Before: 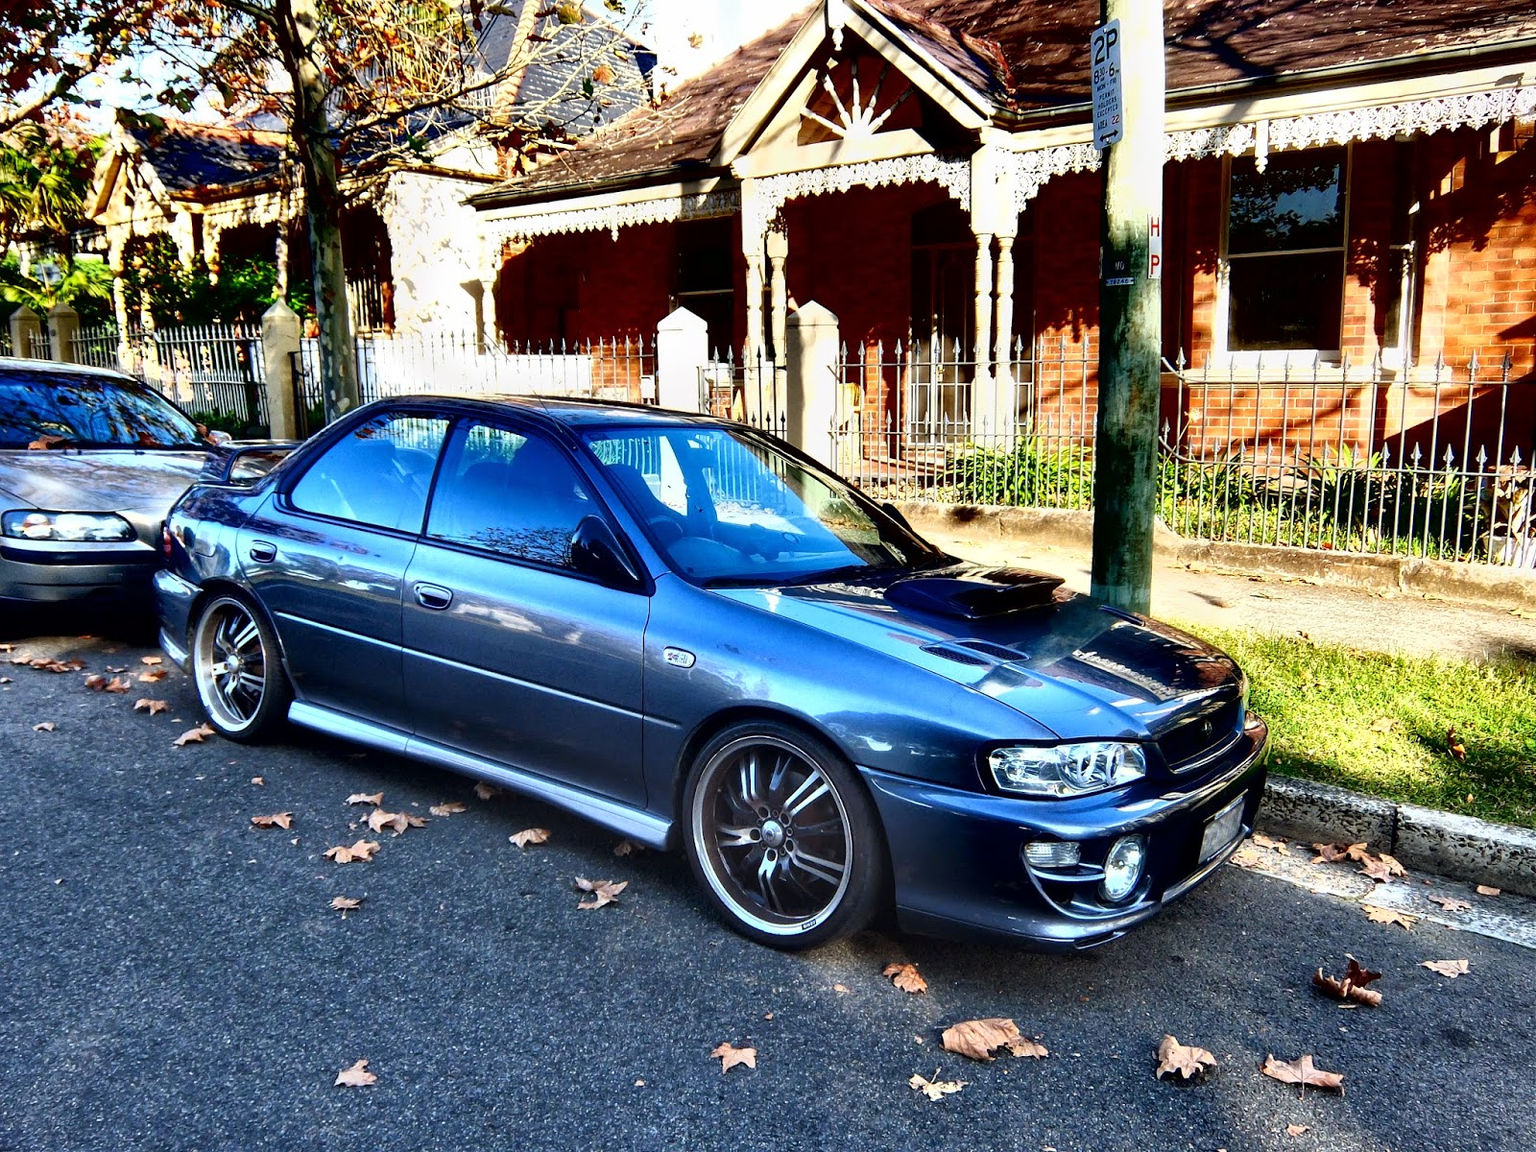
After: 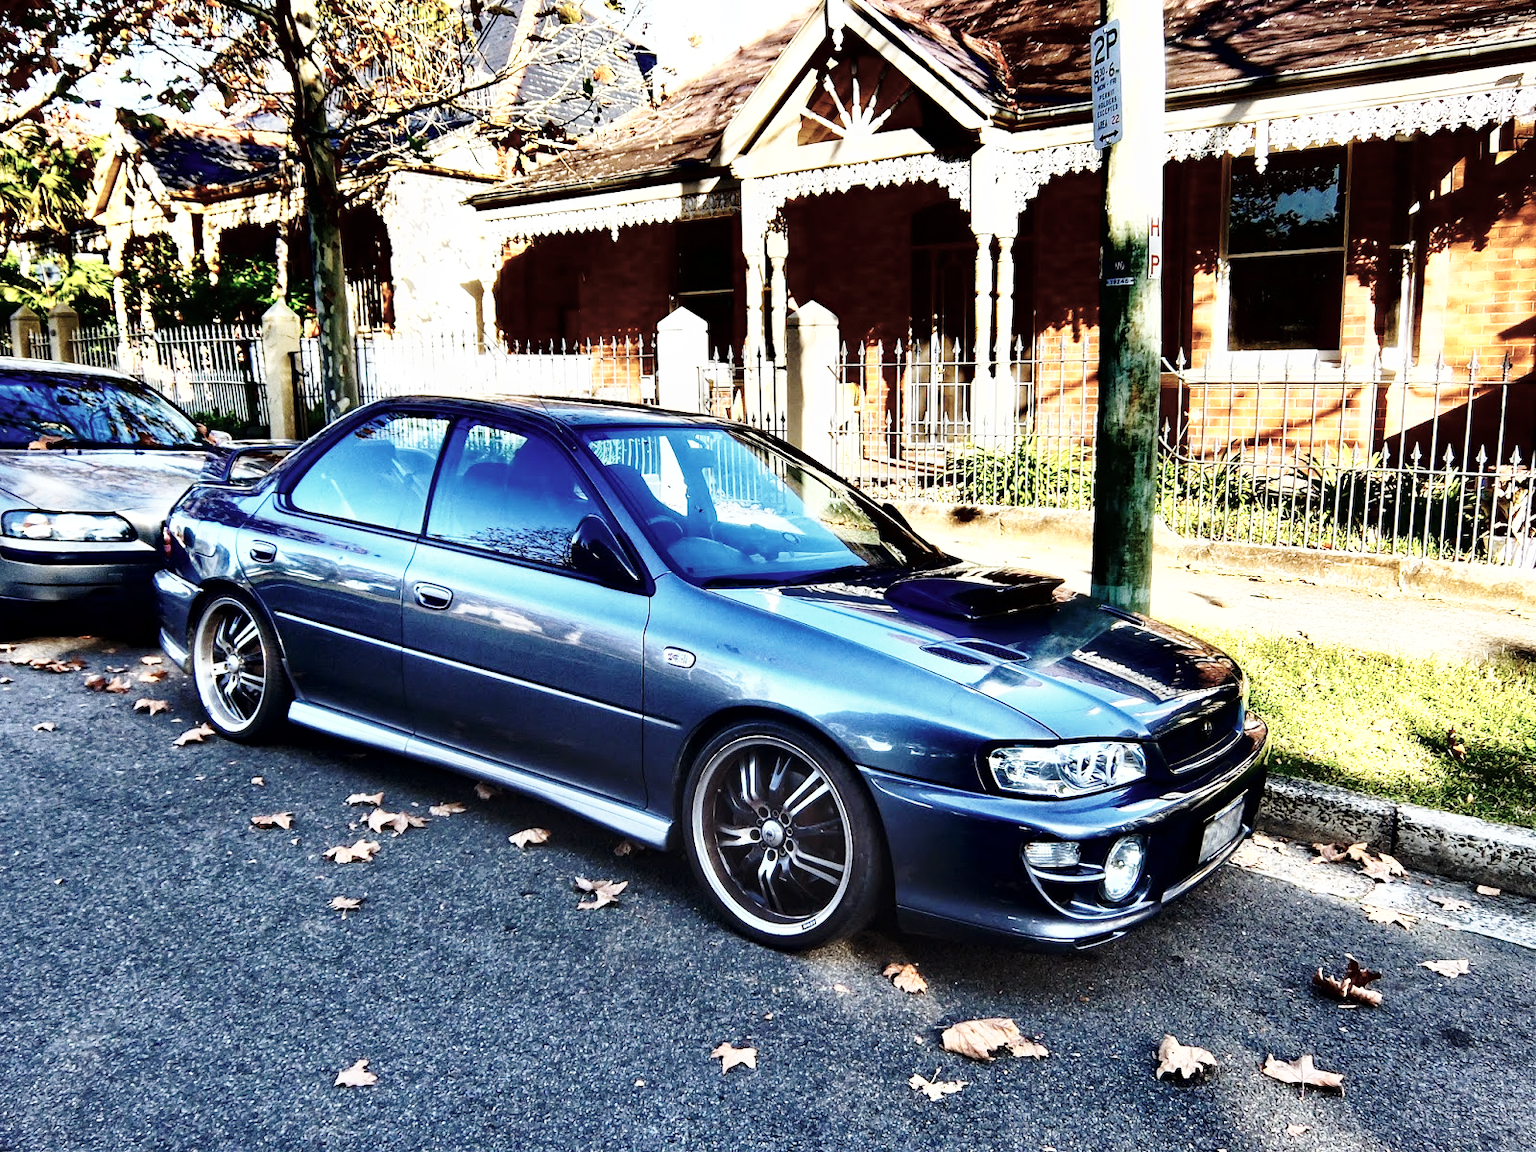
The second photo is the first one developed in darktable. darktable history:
color zones: curves: ch0 [(0, 0.558) (0.143, 0.559) (0.286, 0.529) (0.429, 0.505) (0.571, 0.5) (0.714, 0.5) (0.857, 0.5) (1, 0.558)]; ch1 [(0, 0.469) (0.01, 0.469) (0.12, 0.446) (0.248, 0.469) (0.5, 0.5) (0.748, 0.5) (0.99, 0.469) (1, 0.469)]
color balance rgb: shadows lift › chroma 2.006%, shadows lift › hue 49.76°, linear chroma grading › global chroma 15.196%, perceptual saturation grading › global saturation 0.495%
contrast brightness saturation: contrast 0.098, saturation -0.371
haze removal: compatibility mode true, adaptive false
base curve: curves: ch0 [(0, 0) (0.028, 0.03) (0.121, 0.232) (0.46, 0.748) (0.859, 0.968) (1, 1)], preserve colors none
